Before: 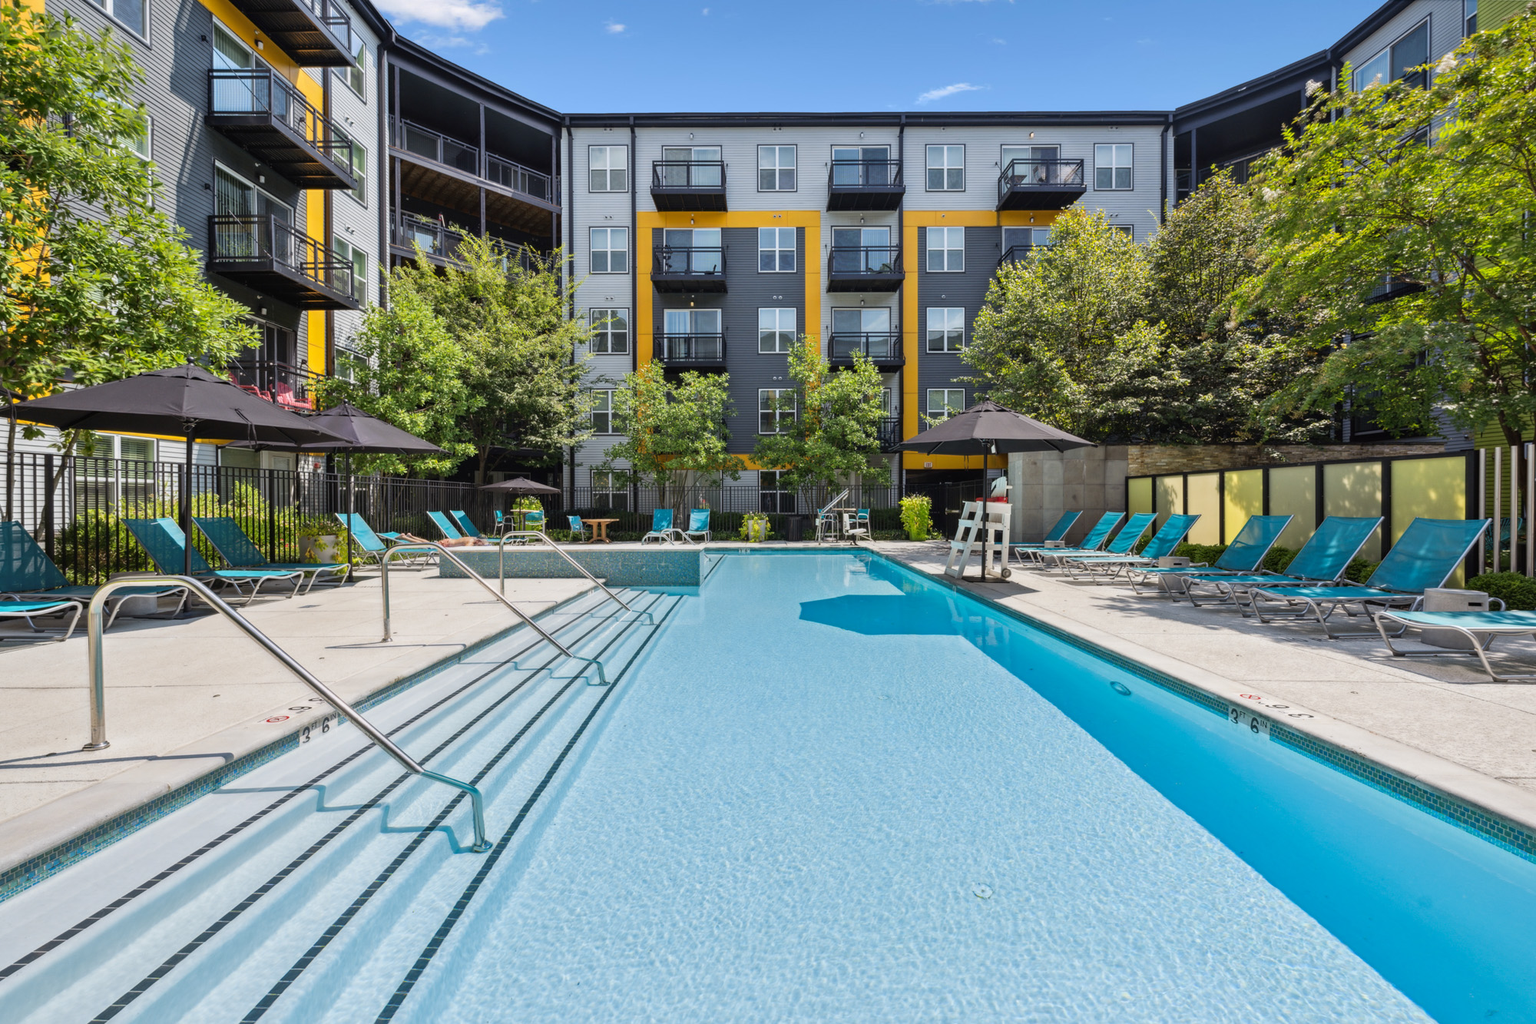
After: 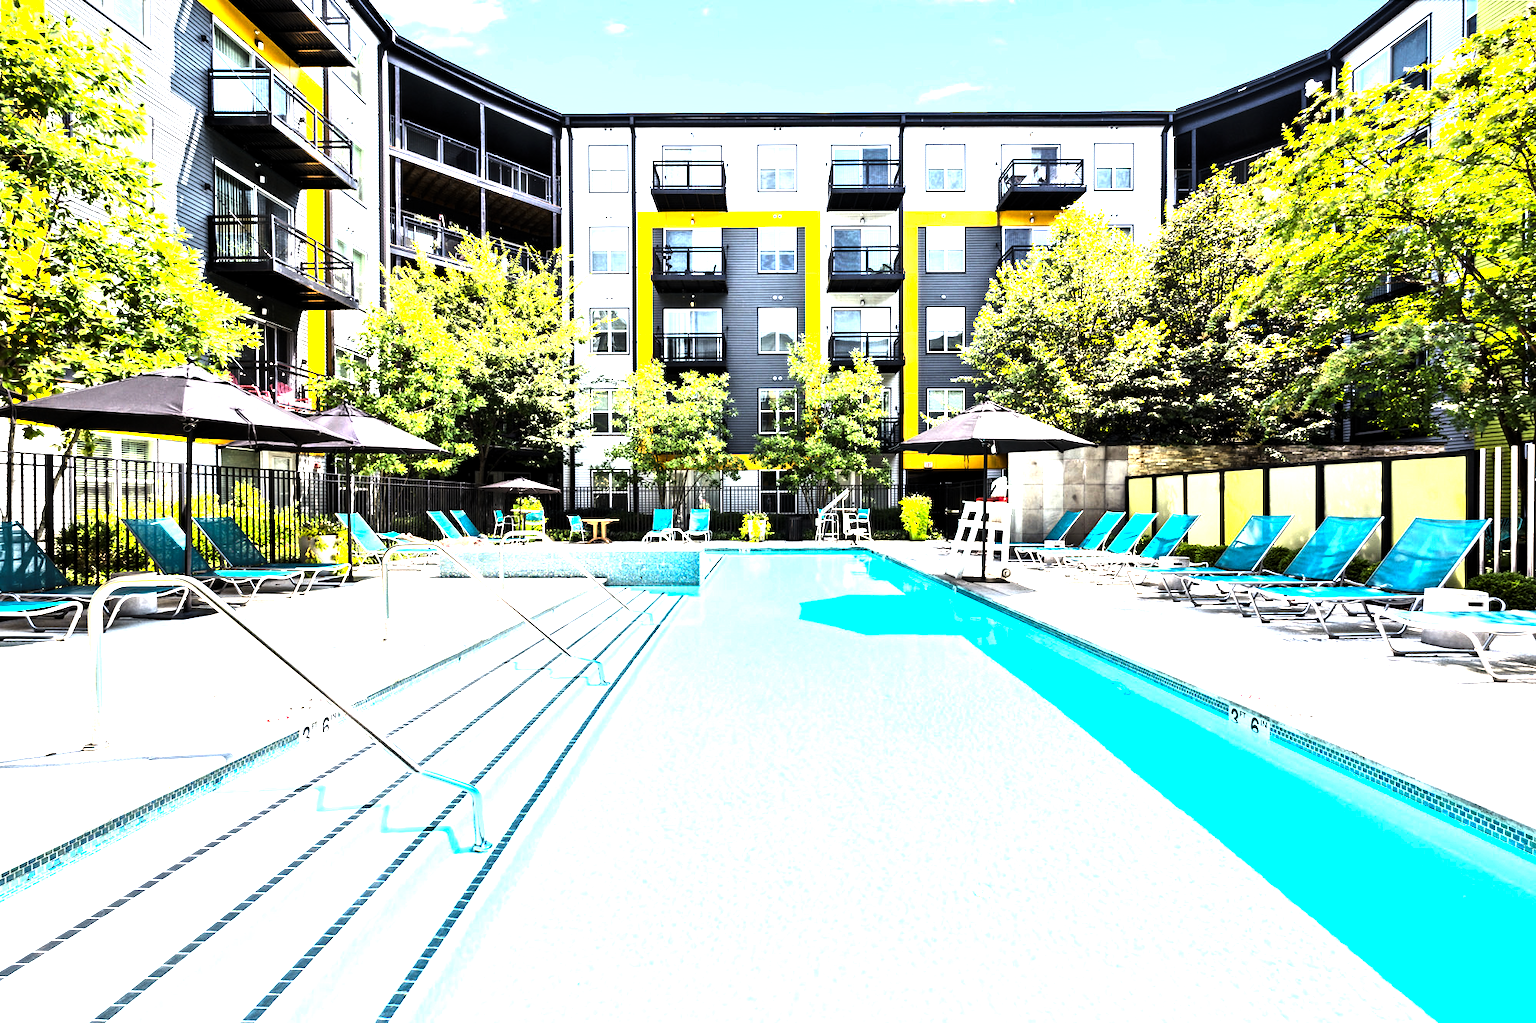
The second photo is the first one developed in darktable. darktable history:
contrast brightness saturation: contrast 0.403, brightness 0.106, saturation 0.208
exposure: black level correction 0, exposure 1.027 EV, compensate highlight preservation false
shadows and highlights: shadows 25.26, highlights -25.43
levels: white 99.94%, levels [0.044, 0.475, 0.791]
